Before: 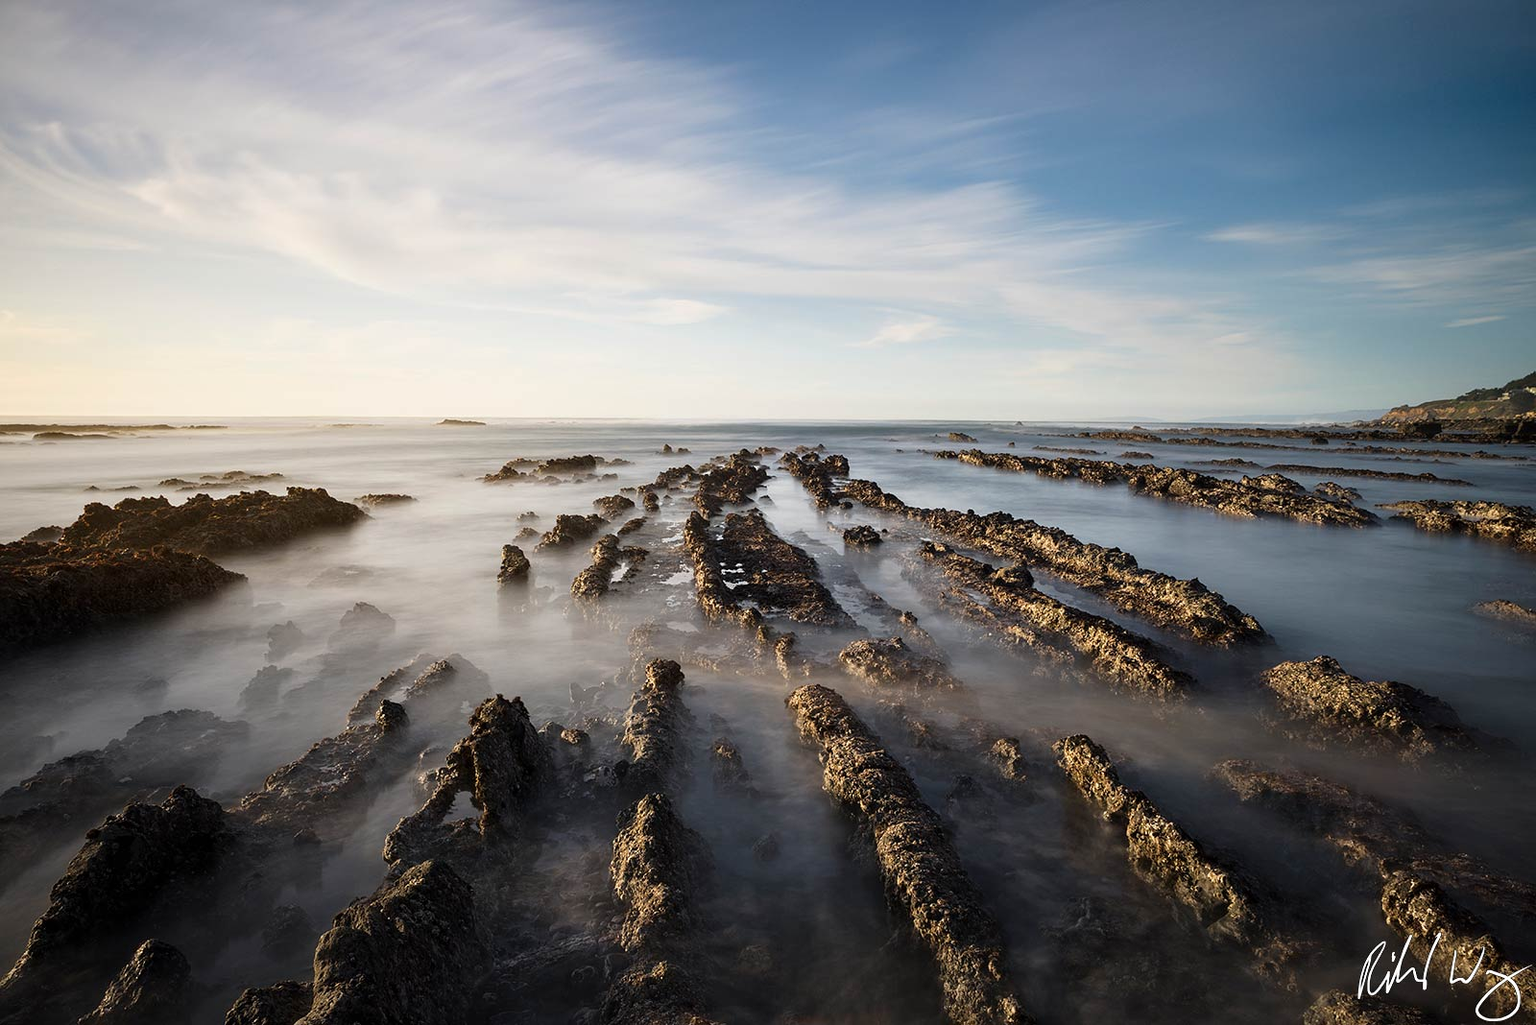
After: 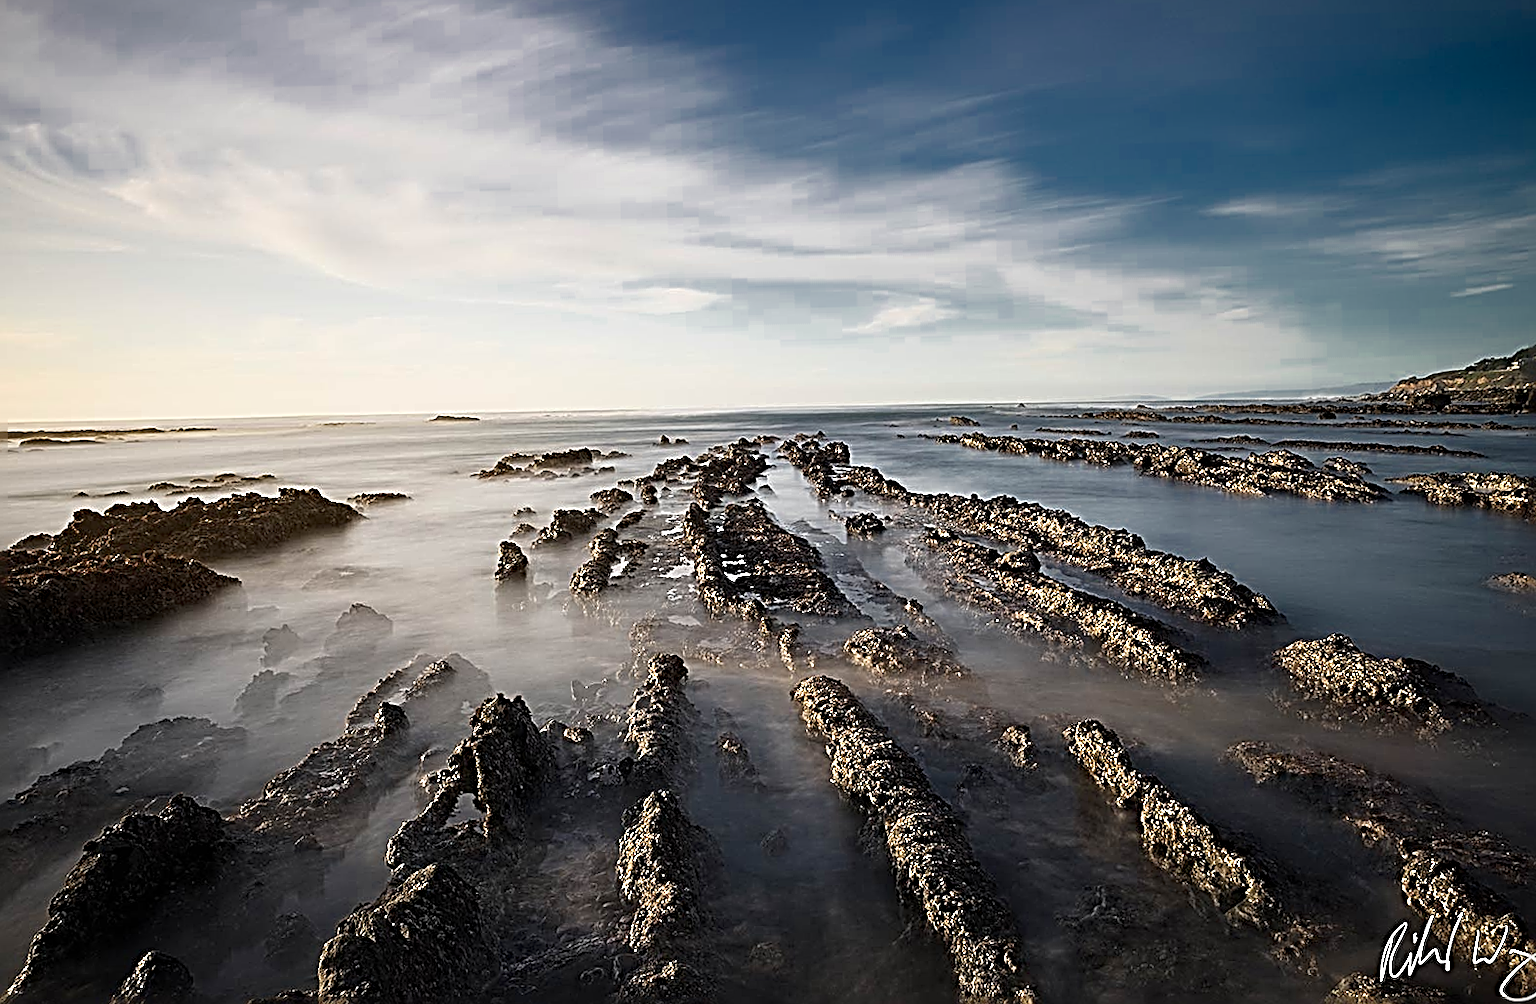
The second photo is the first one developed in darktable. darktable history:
sharpen: radius 3.158, amount 1.731
rotate and perspective: rotation -1.42°, crop left 0.016, crop right 0.984, crop top 0.035, crop bottom 0.965
color zones: curves: ch0 [(0, 0.497) (0.143, 0.5) (0.286, 0.5) (0.429, 0.483) (0.571, 0.116) (0.714, -0.006) (0.857, 0.28) (1, 0.497)]
